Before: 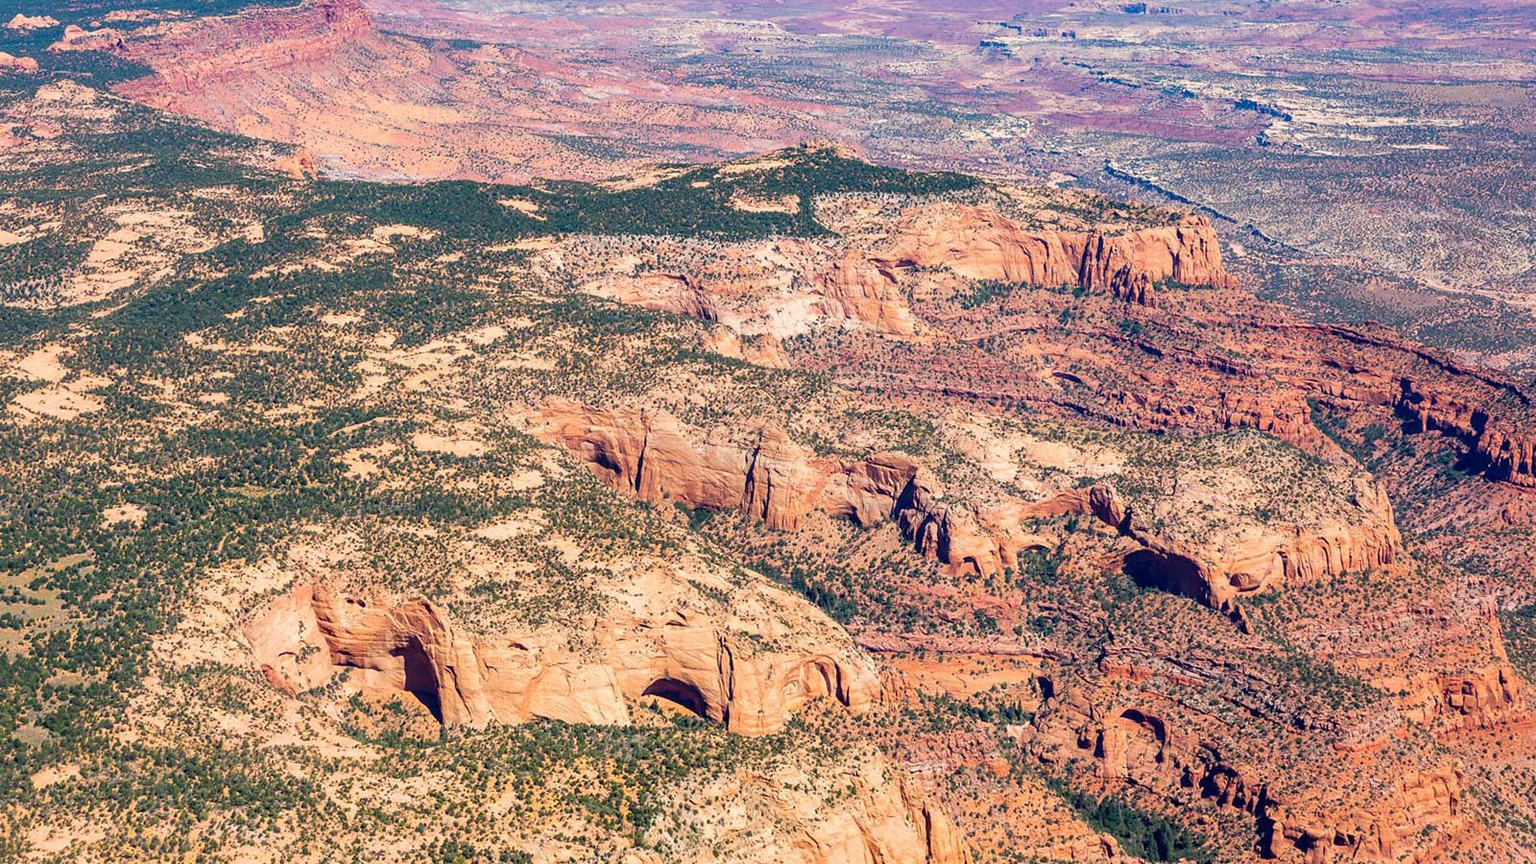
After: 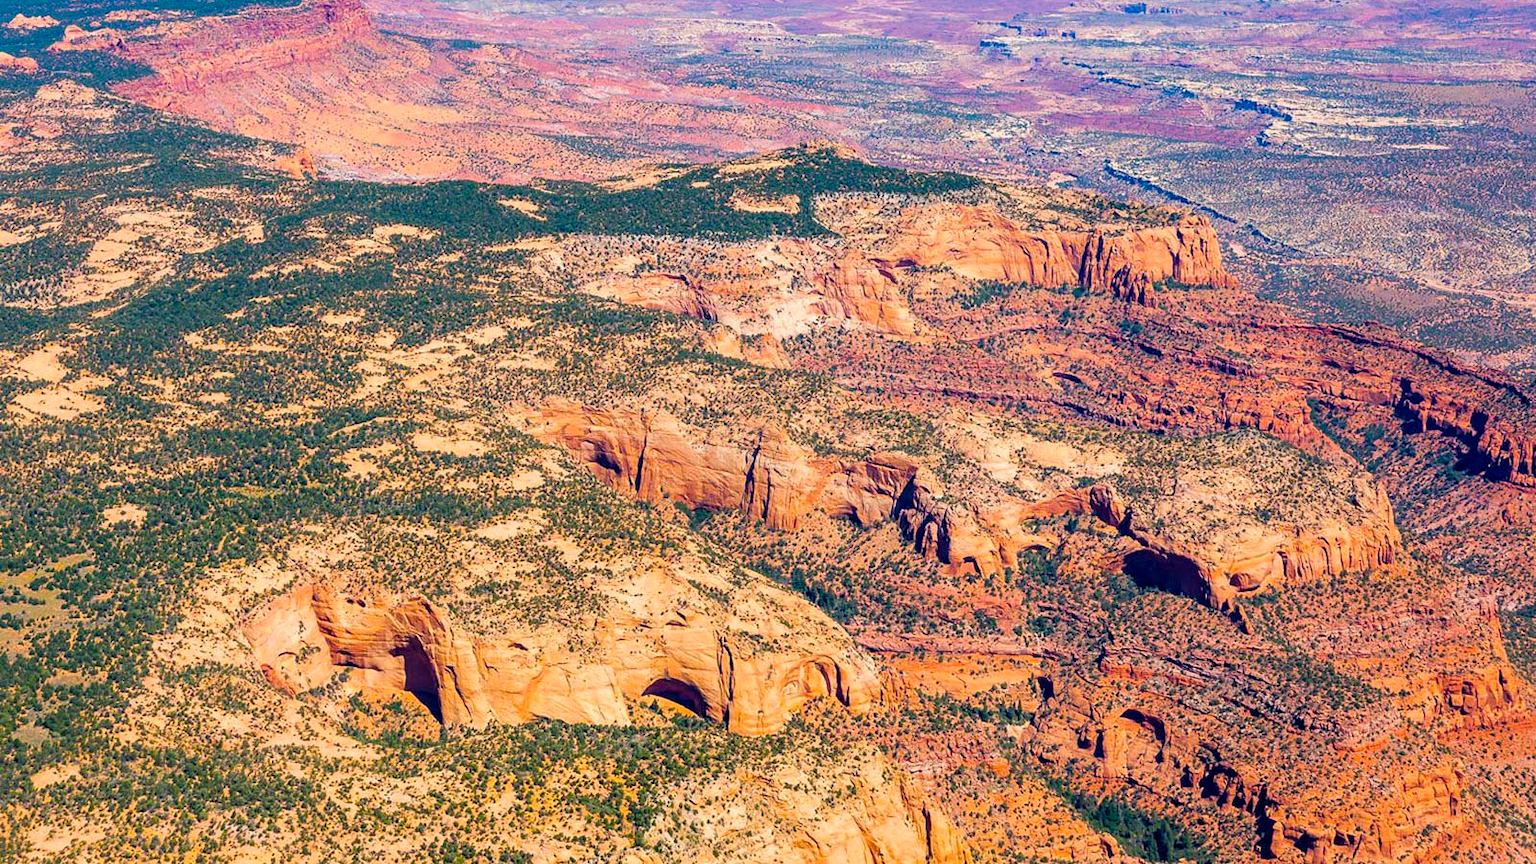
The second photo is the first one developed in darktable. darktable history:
color balance rgb: shadows lift › chroma 2.038%, shadows lift › hue 217.99°, power › hue 61.34°, perceptual saturation grading › global saturation 30.148%, global vibrance 20%
